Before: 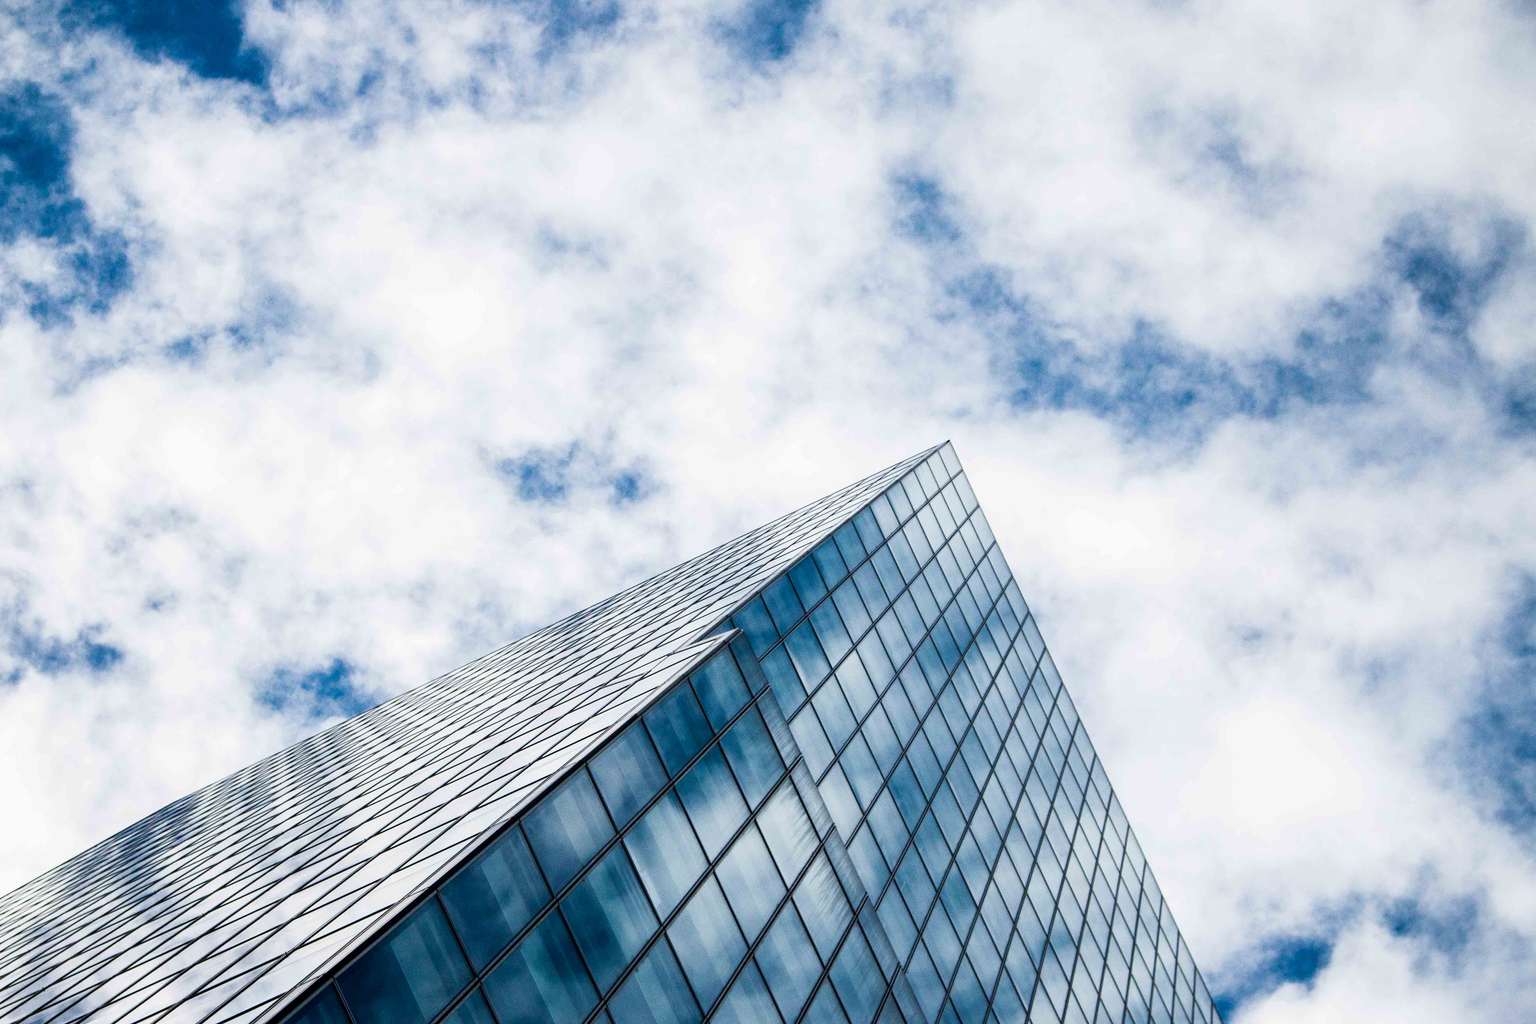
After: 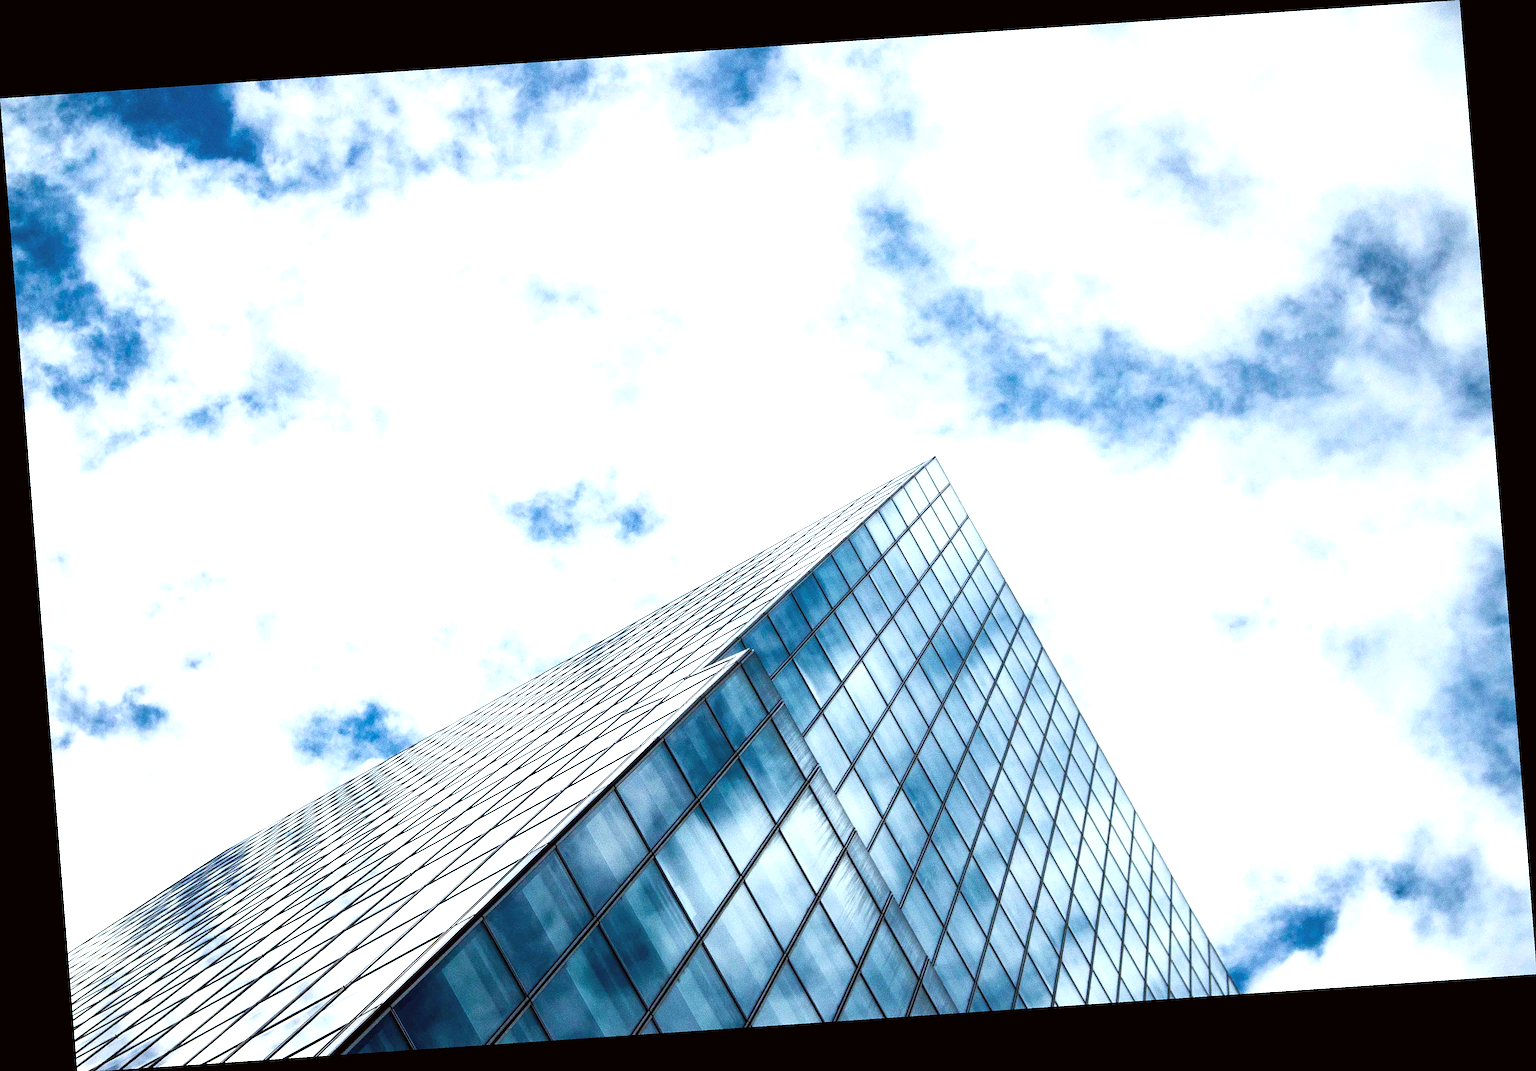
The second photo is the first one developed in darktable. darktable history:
color correction: highlights a* -2.73, highlights b* -2.09, shadows a* 2.41, shadows b* 2.73
sharpen: on, module defaults
exposure: black level correction 0, exposure 0.7 EV, compensate exposure bias true, compensate highlight preservation false
rotate and perspective: rotation -4.2°, shear 0.006, automatic cropping off
